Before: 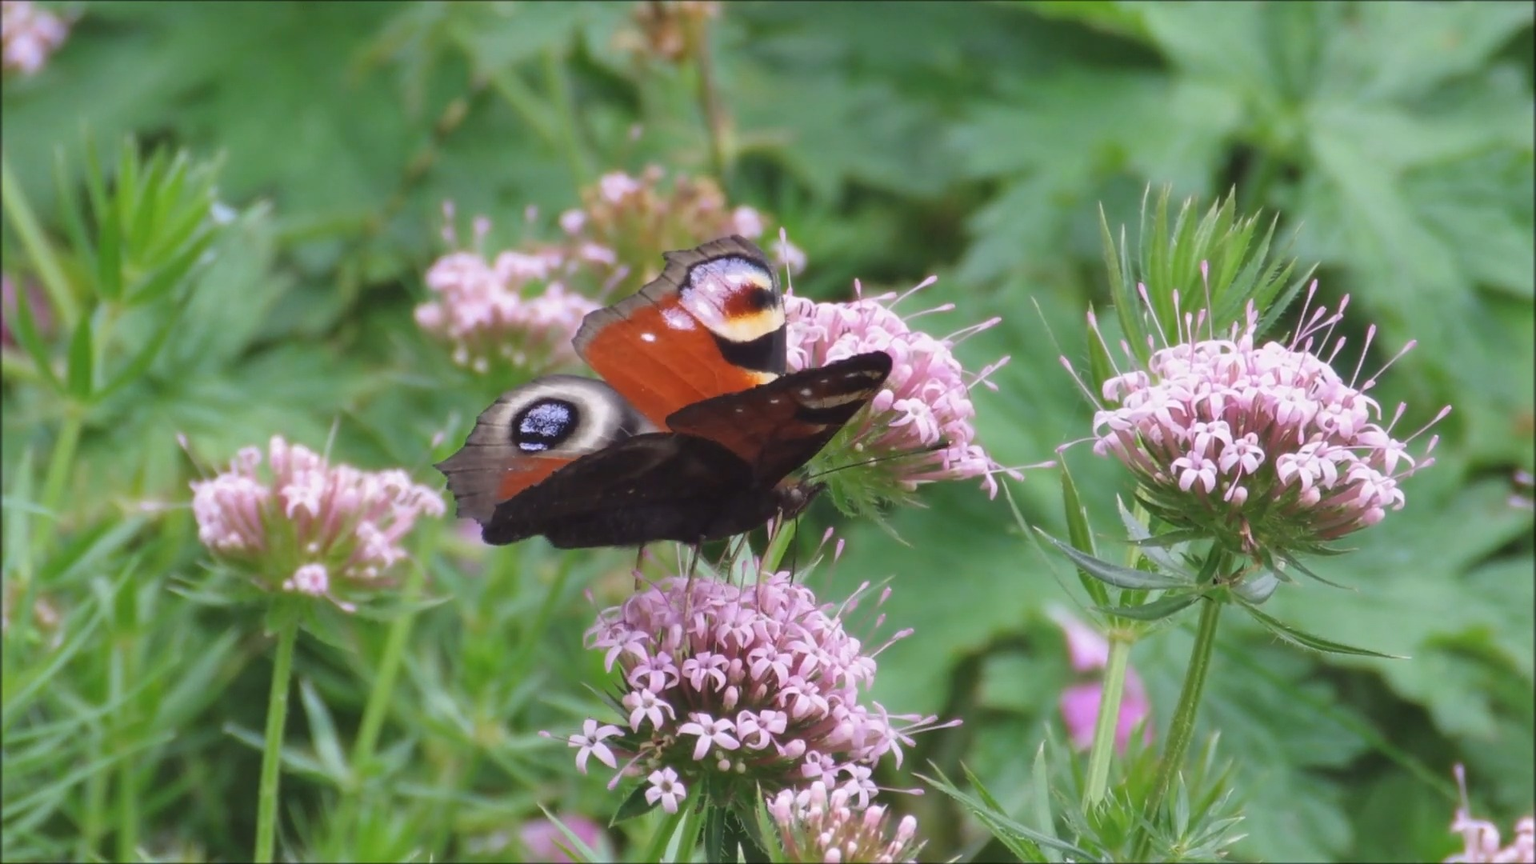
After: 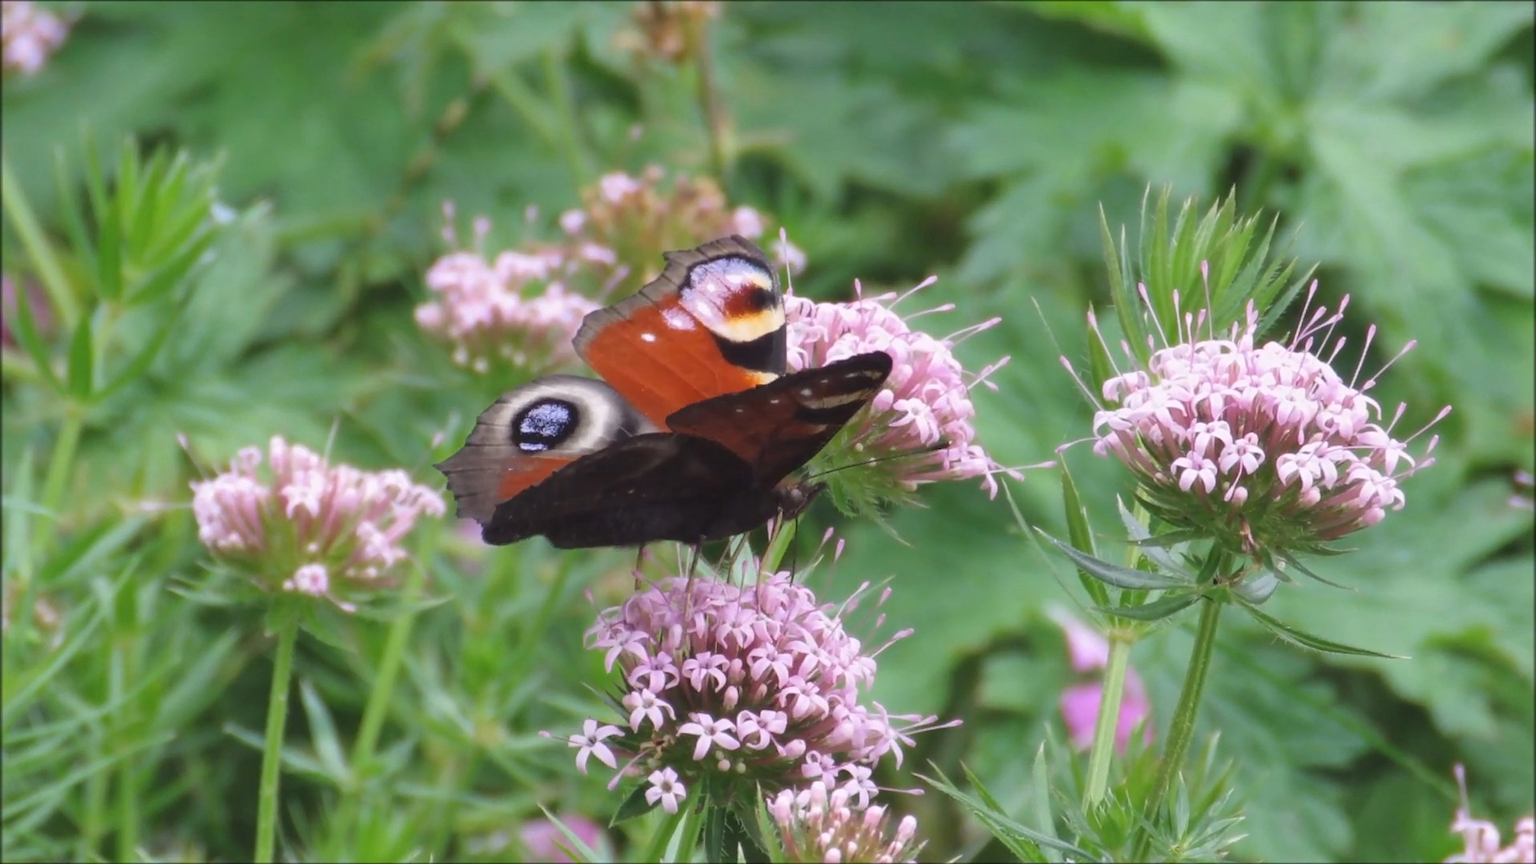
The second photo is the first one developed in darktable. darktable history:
levels: levels [0, 0.492, 0.984]
tone equalizer: on, module defaults
